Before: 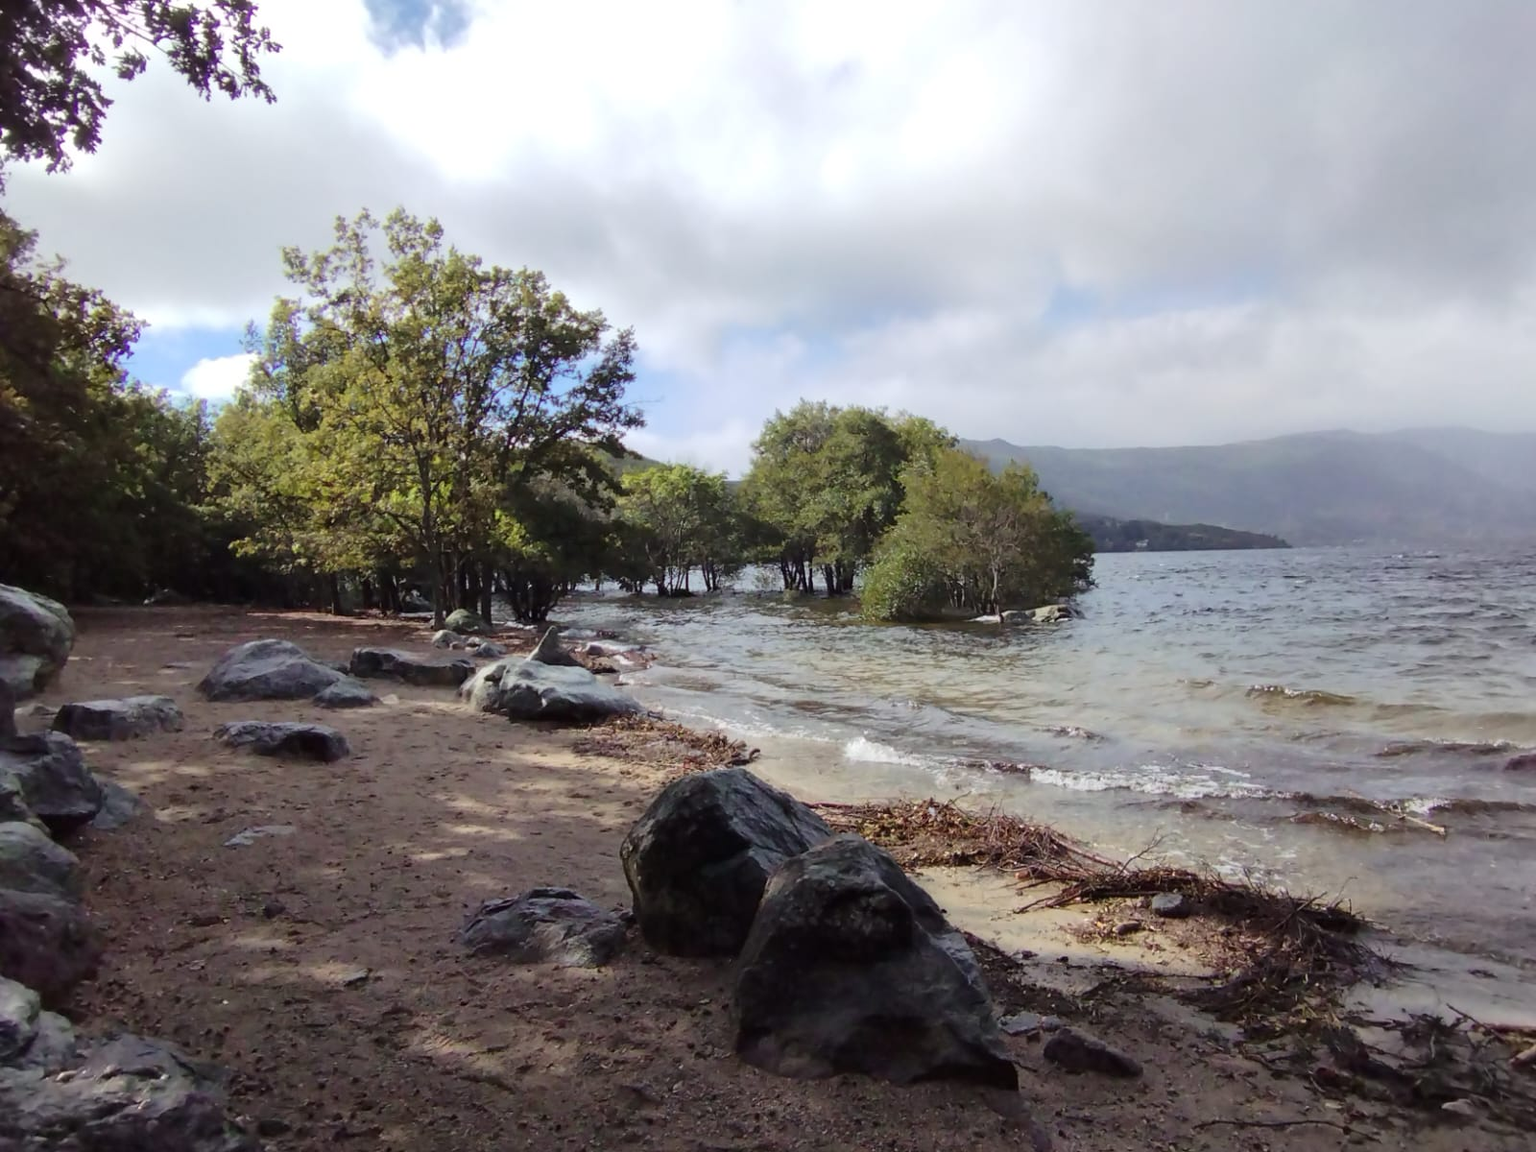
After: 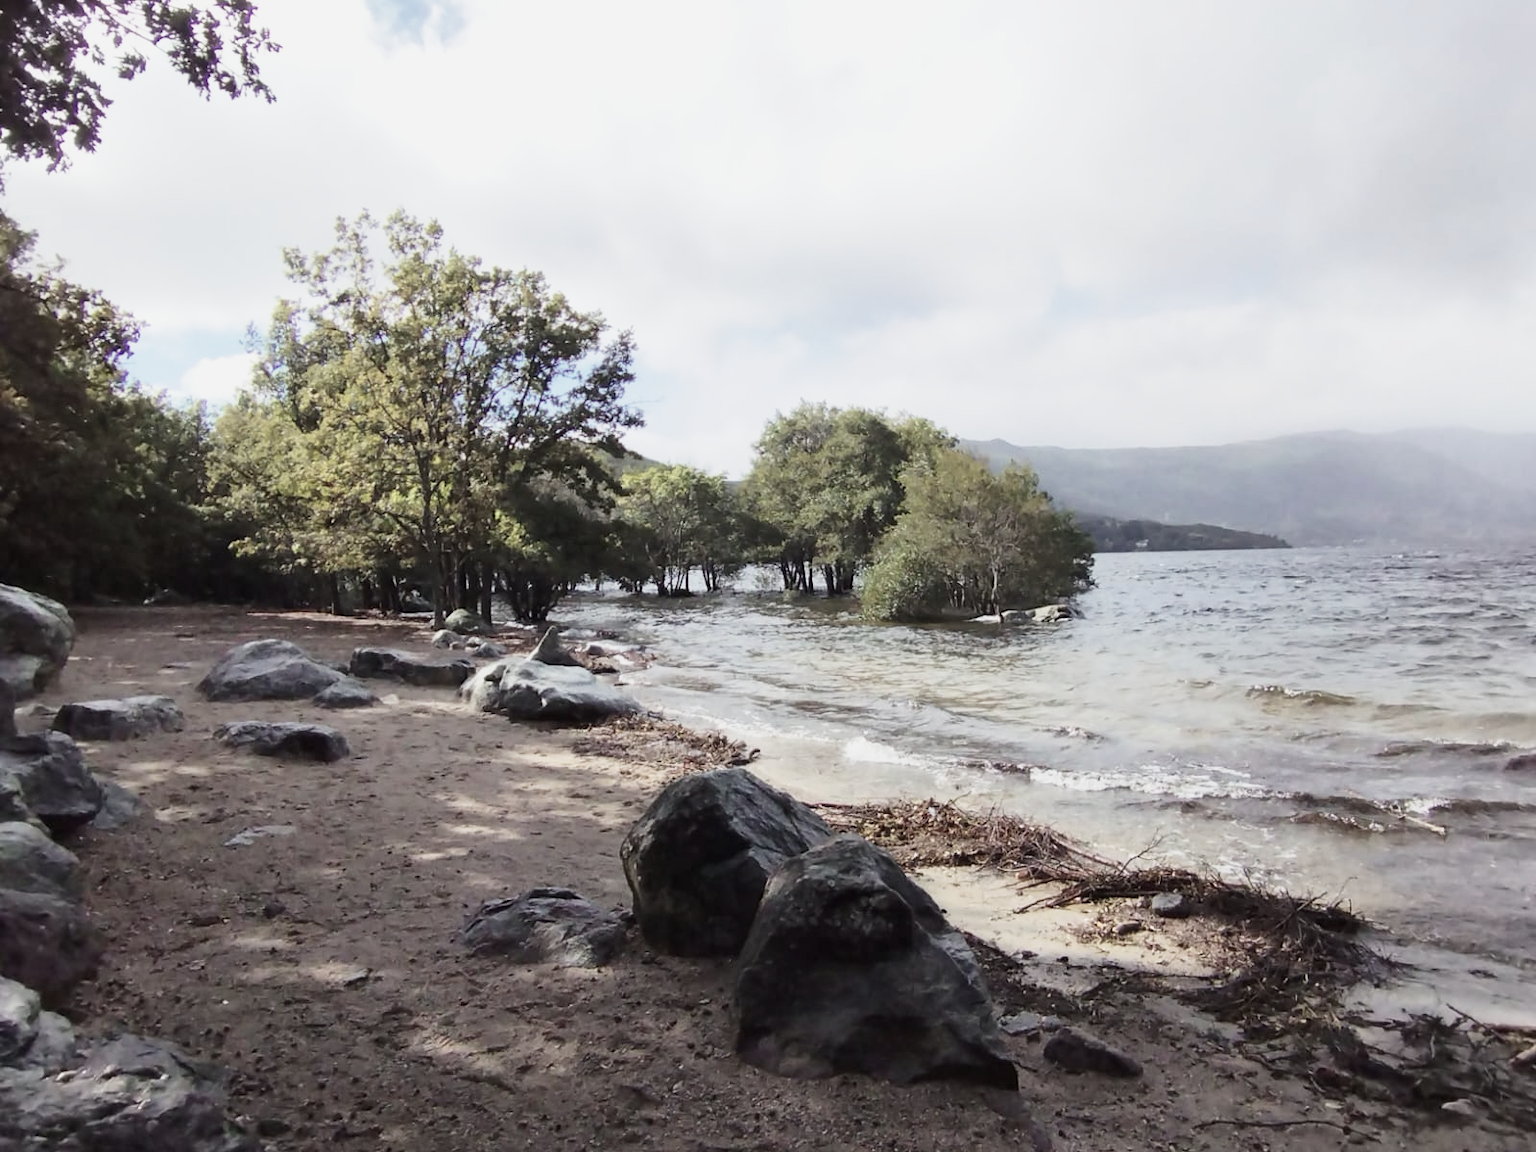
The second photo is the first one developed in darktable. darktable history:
base curve: curves: ch0 [(0, 0) (0.088, 0.125) (0.176, 0.251) (0.354, 0.501) (0.613, 0.749) (1, 0.877)], exposure shift 0.01, preserve colors none
contrast brightness saturation: contrast 0.104, brightness 0.026, saturation 0.089
color correction: highlights b* 0.026, saturation 0.56
